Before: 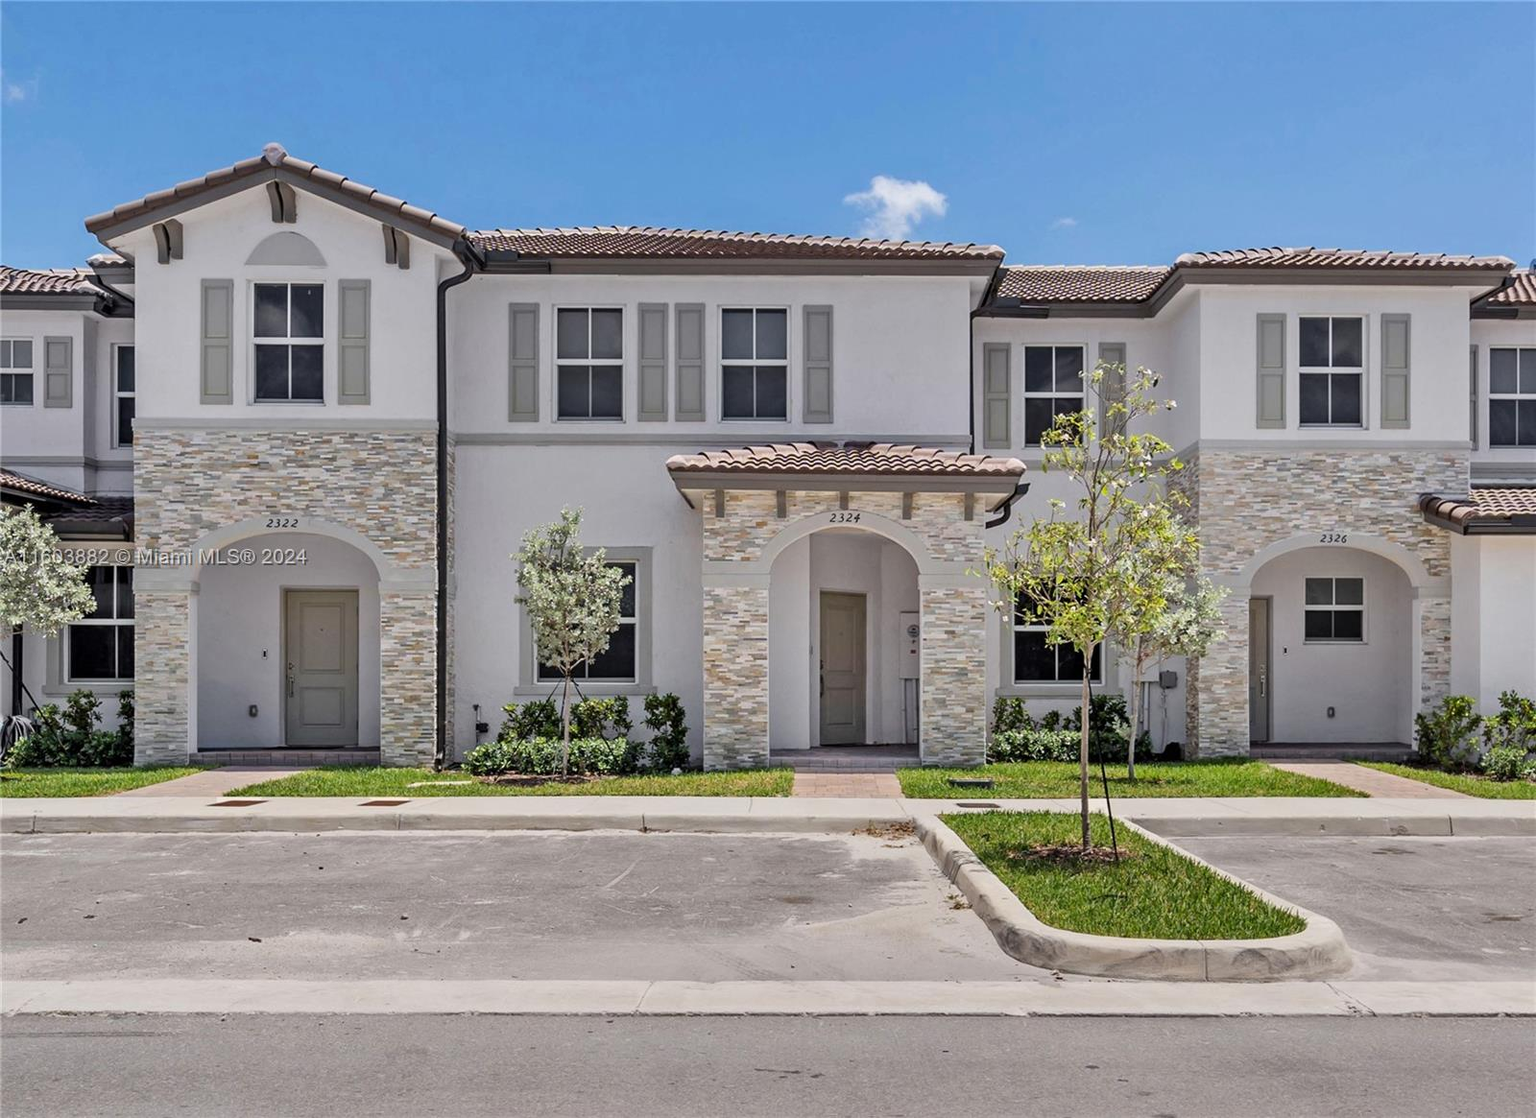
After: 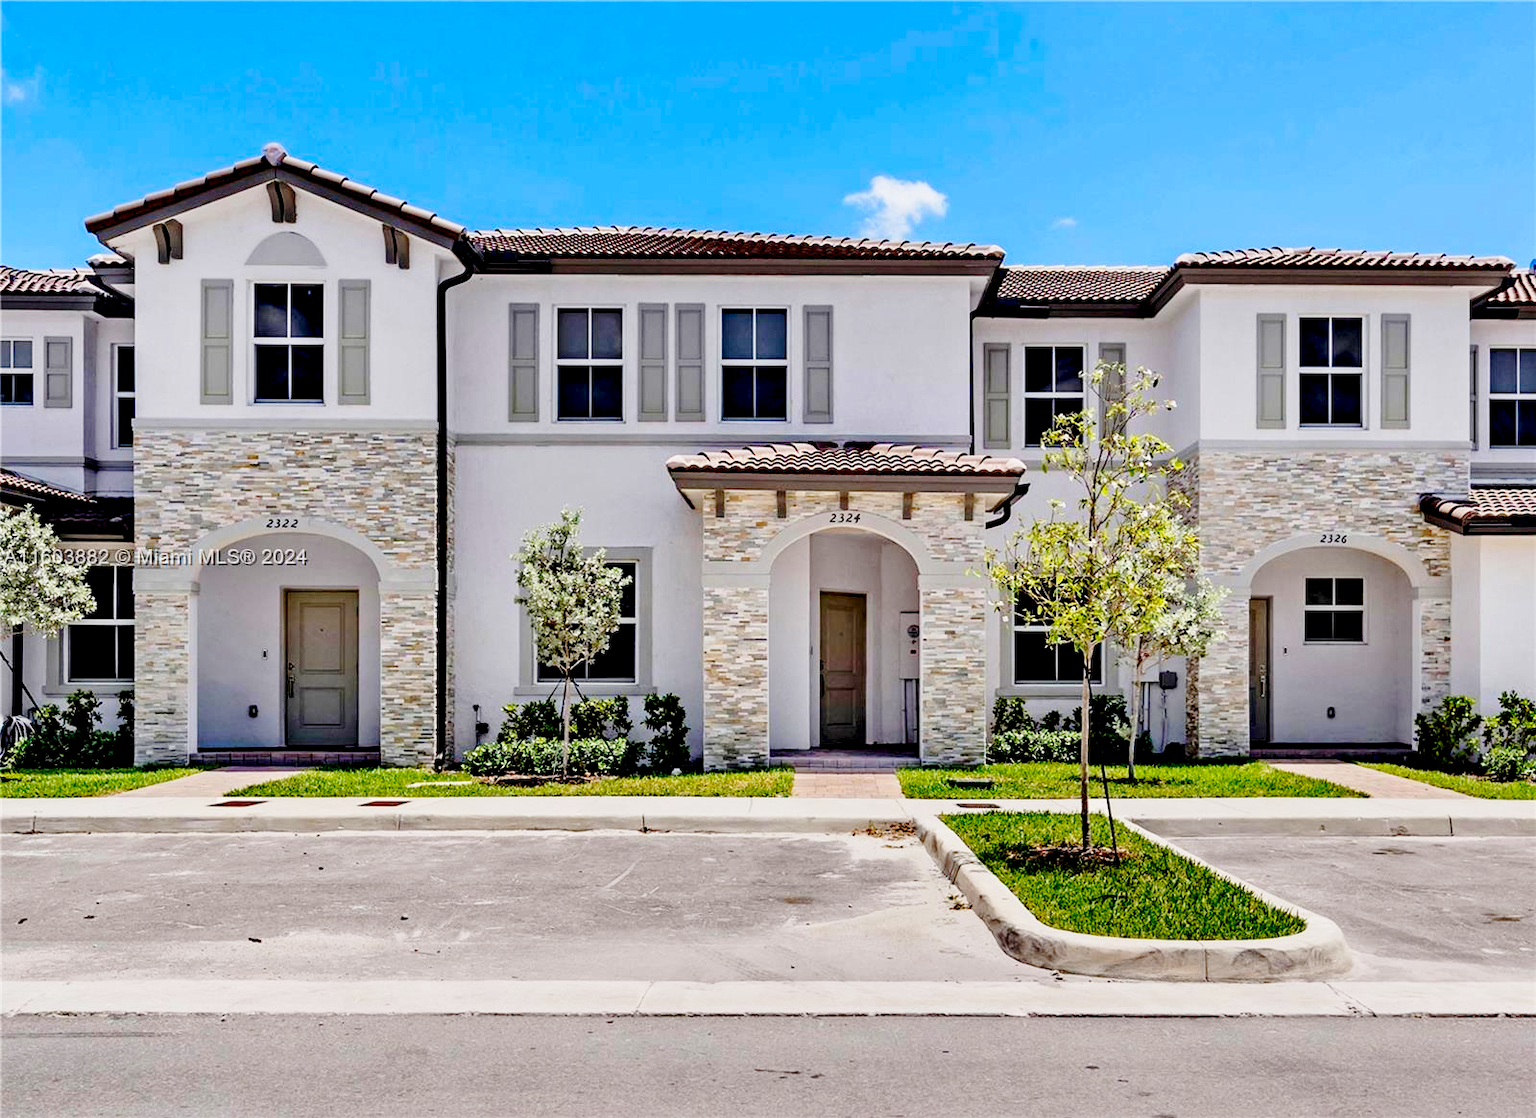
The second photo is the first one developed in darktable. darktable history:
base curve: curves: ch0 [(0, 0) (0.028, 0.03) (0.121, 0.232) (0.46, 0.748) (0.859, 0.968) (1, 1)], preserve colors none
exposure: black level correction 0.045, exposure -0.23 EV, compensate highlight preservation false
contrast equalizer: y [[0.5 ×6], [0.5 ×6], [0.5, 0.5, 0.501, 0.545, 0.707, 0.863], [0 ×6], [0 ×6]]
color zones: curves: ch1 [(0.25, 0.5) (0.747, 0.71)]
